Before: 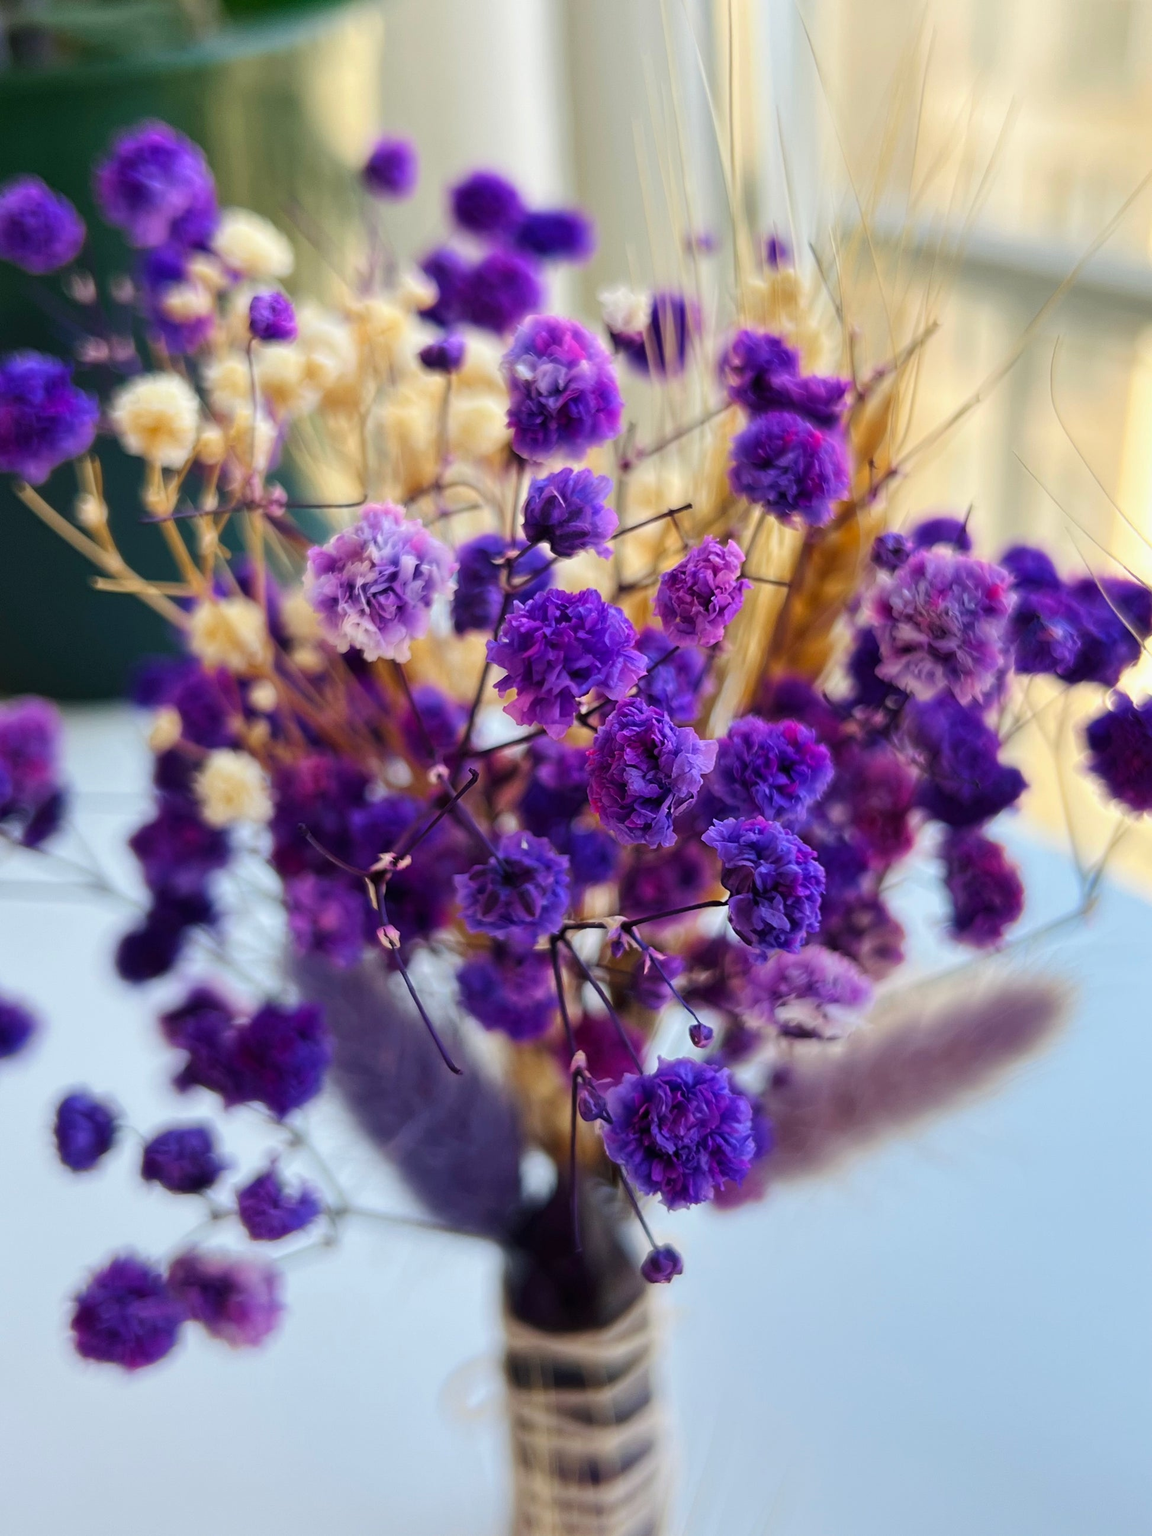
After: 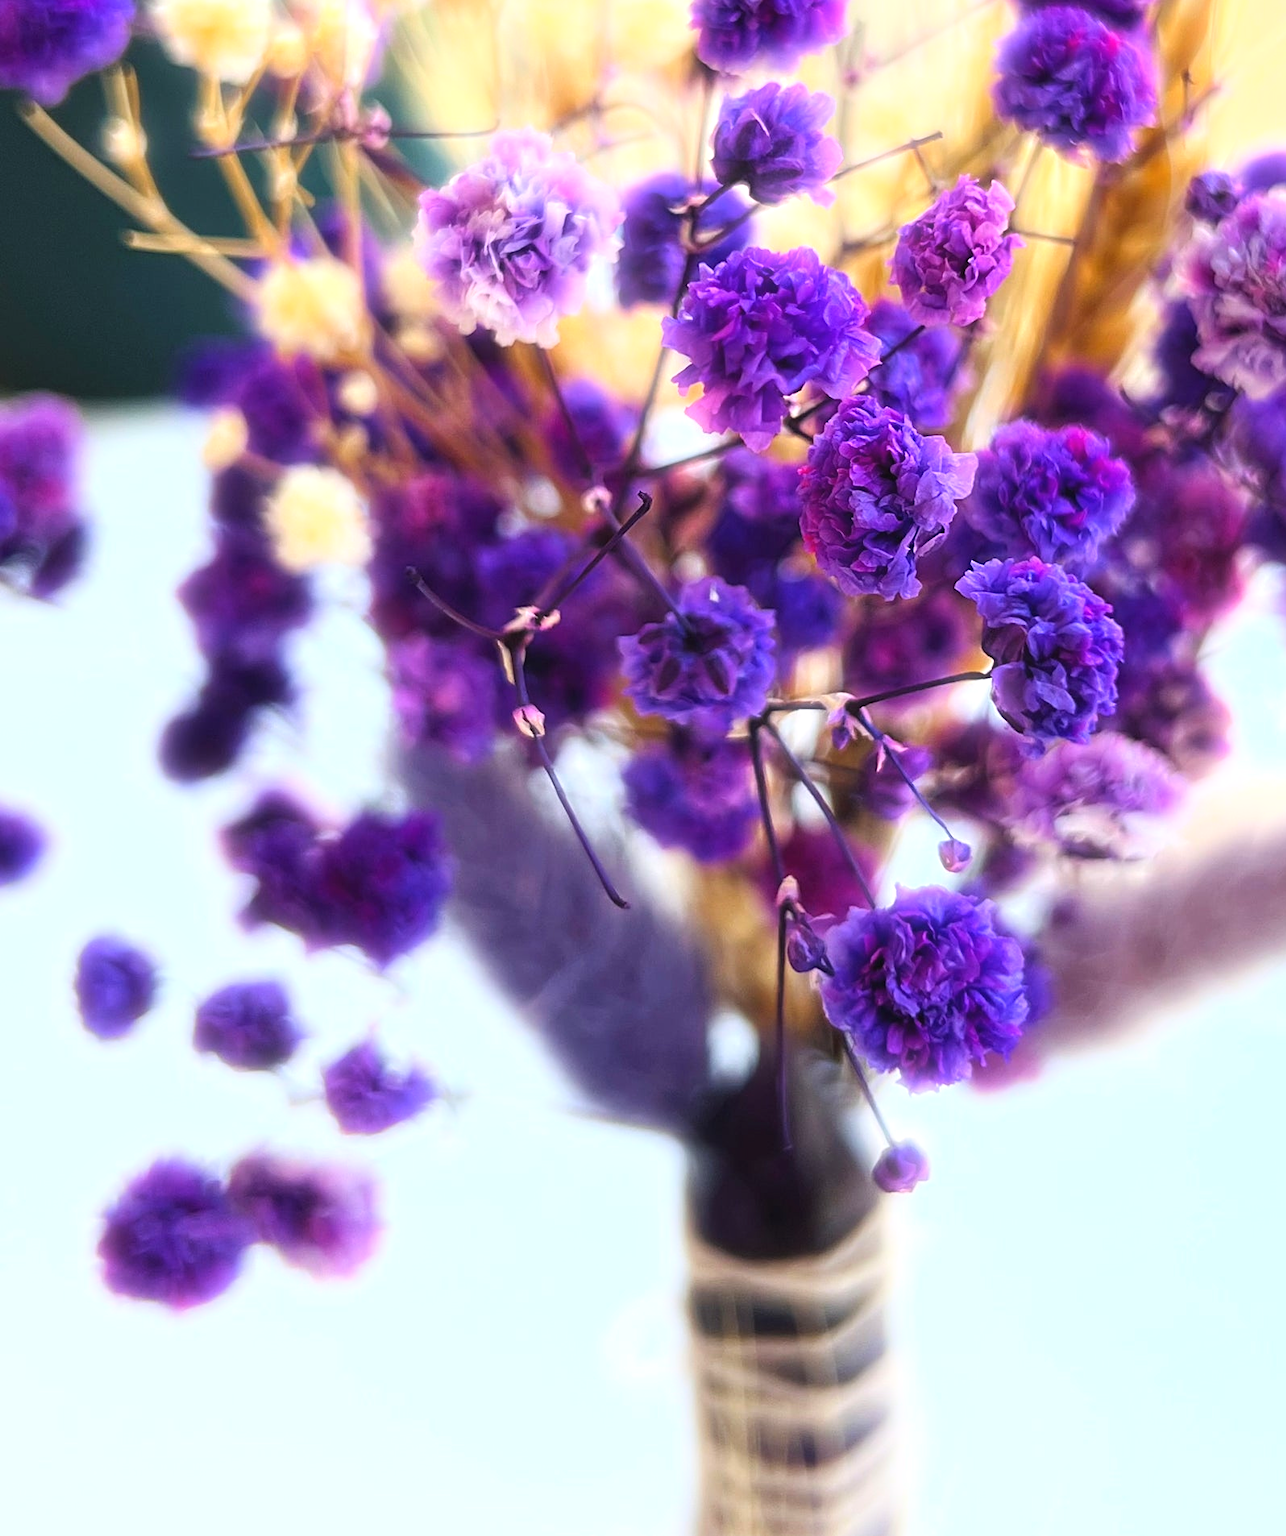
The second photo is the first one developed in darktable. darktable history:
bloom: size 5%, threshold 95%, strength 15%
sharpen: amount 0.2
crop: top 26.531%, right 17.959%
exposure: black level correction -0.002, exposure 0.708 EV, compensate exposure bias true, compensate highlight preservation false
tone equalizer: on, module defaults
